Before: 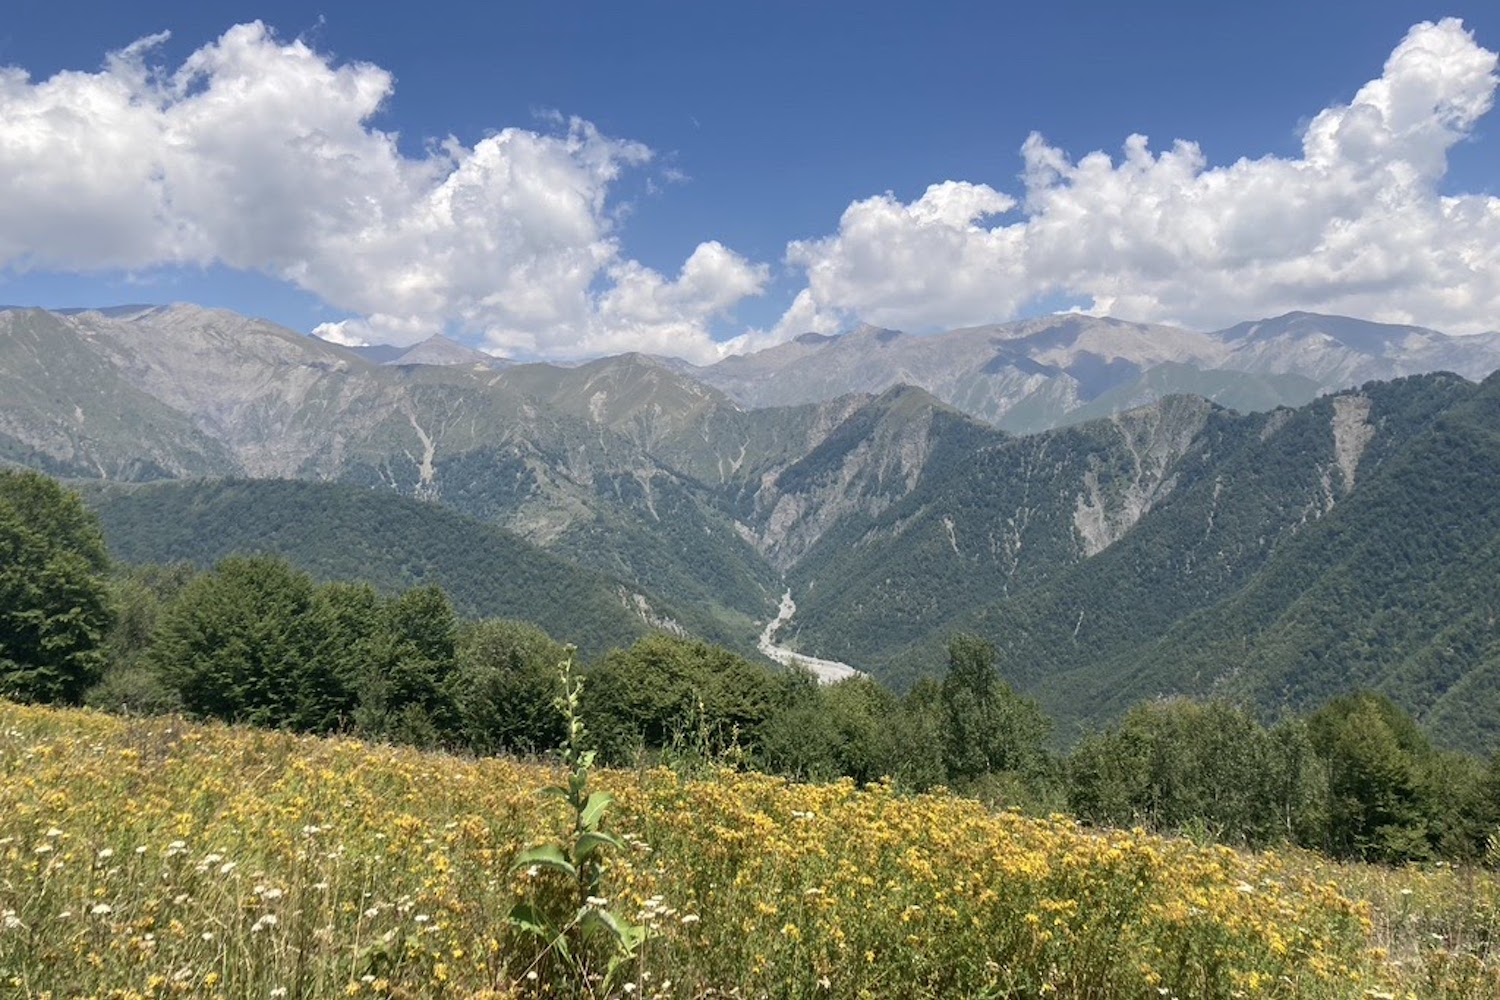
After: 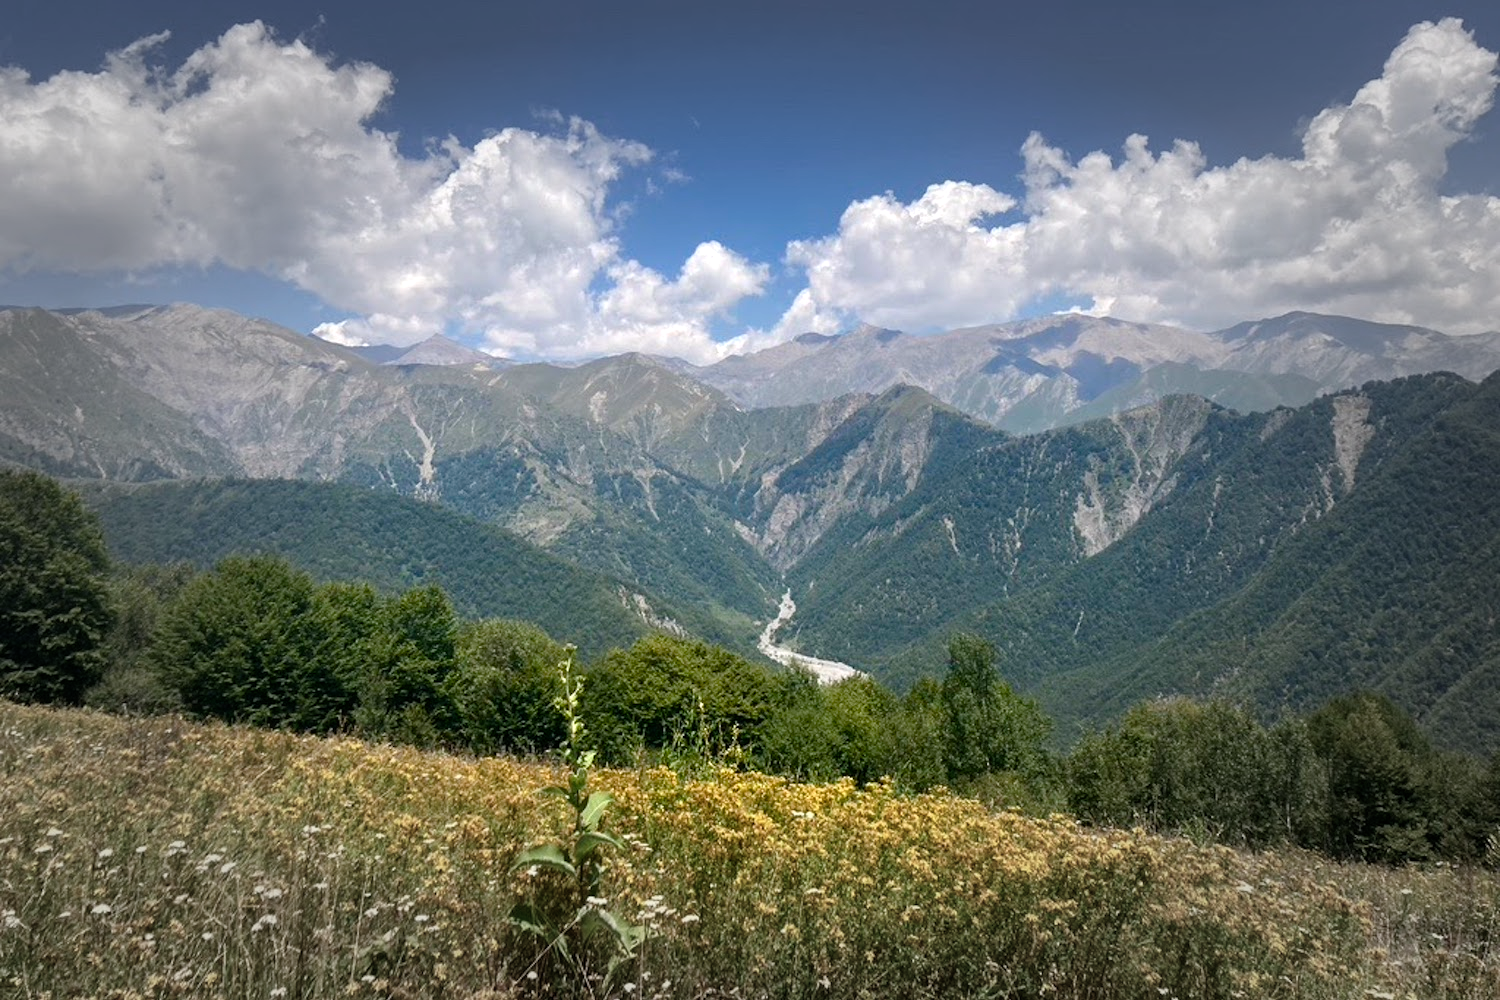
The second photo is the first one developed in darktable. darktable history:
color balance rgb: highlights gain › chroma 0.236%, highlights gain › hue 332.33°, perceptual saturation grading › global saturation 20%, perceptual saturation grading › highlights -25.531%, perceptual saturation grading › shadows 49.683%, contrast 14.869%
vignetting: fall-off start 48.65%, brightness -0.471, automatic ratio true, width/height ratio 1.285, unbound false
